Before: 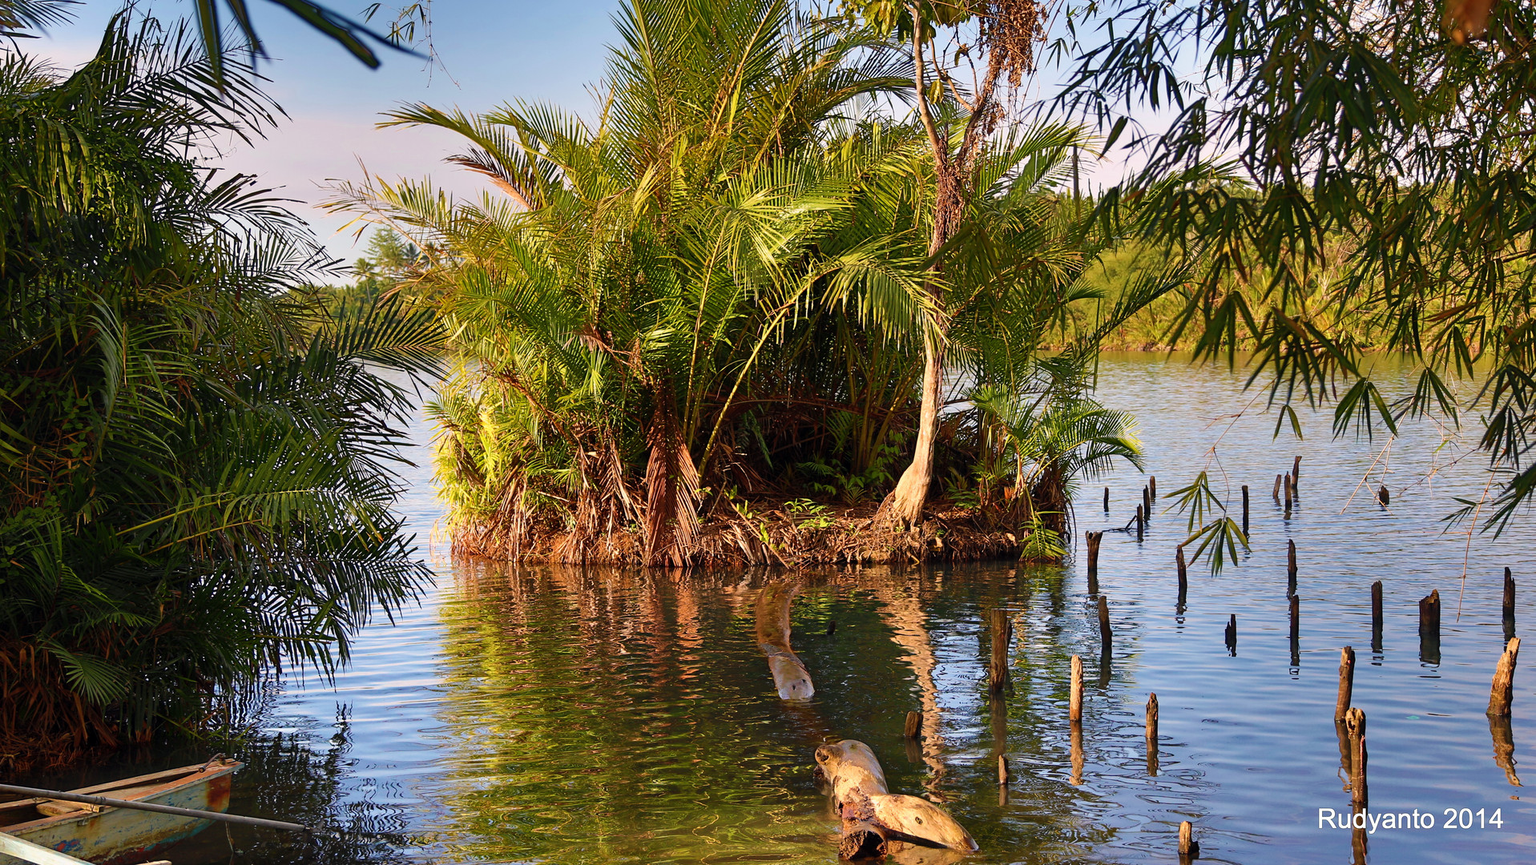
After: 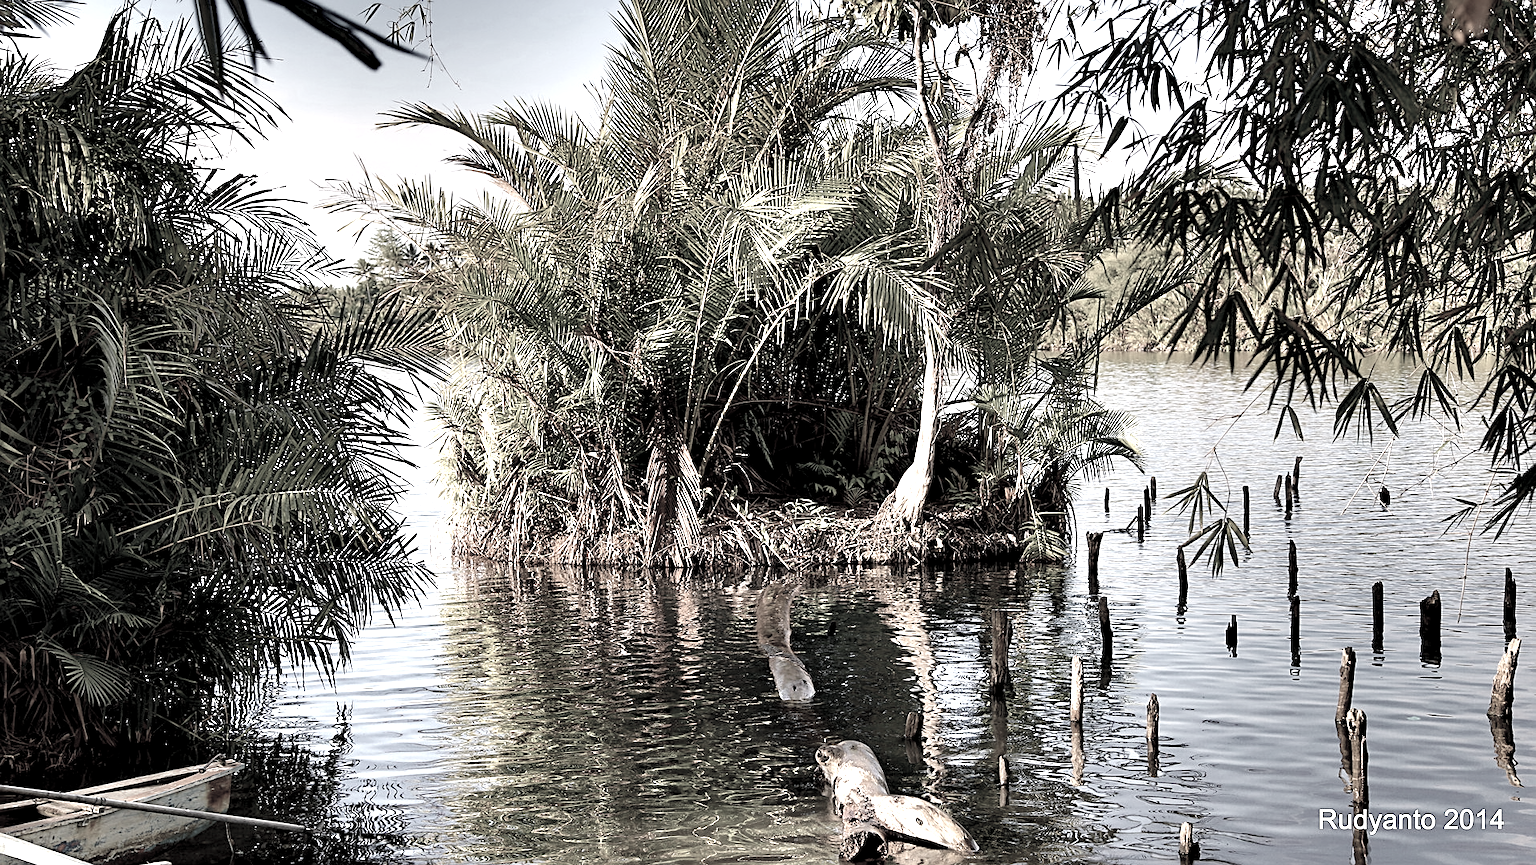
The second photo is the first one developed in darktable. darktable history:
color correction: highlights b* 0.054, saturation 0.184
crop: left 0.026%
sharpen: on, module defaults
color balance rgb: perceptual saturation grading › global saturation 0.388%, perceptual brilliance grading › global brilliance 2.657%
contrast brightness saturation: brightness 0.117
levels: levels [0, 0.476, 0.951]
contrast equalizer: octaves 7, y [[0.6 ×6], [0.55 ×6], [0 ×6], [0 ×6], [0 ×6]]
